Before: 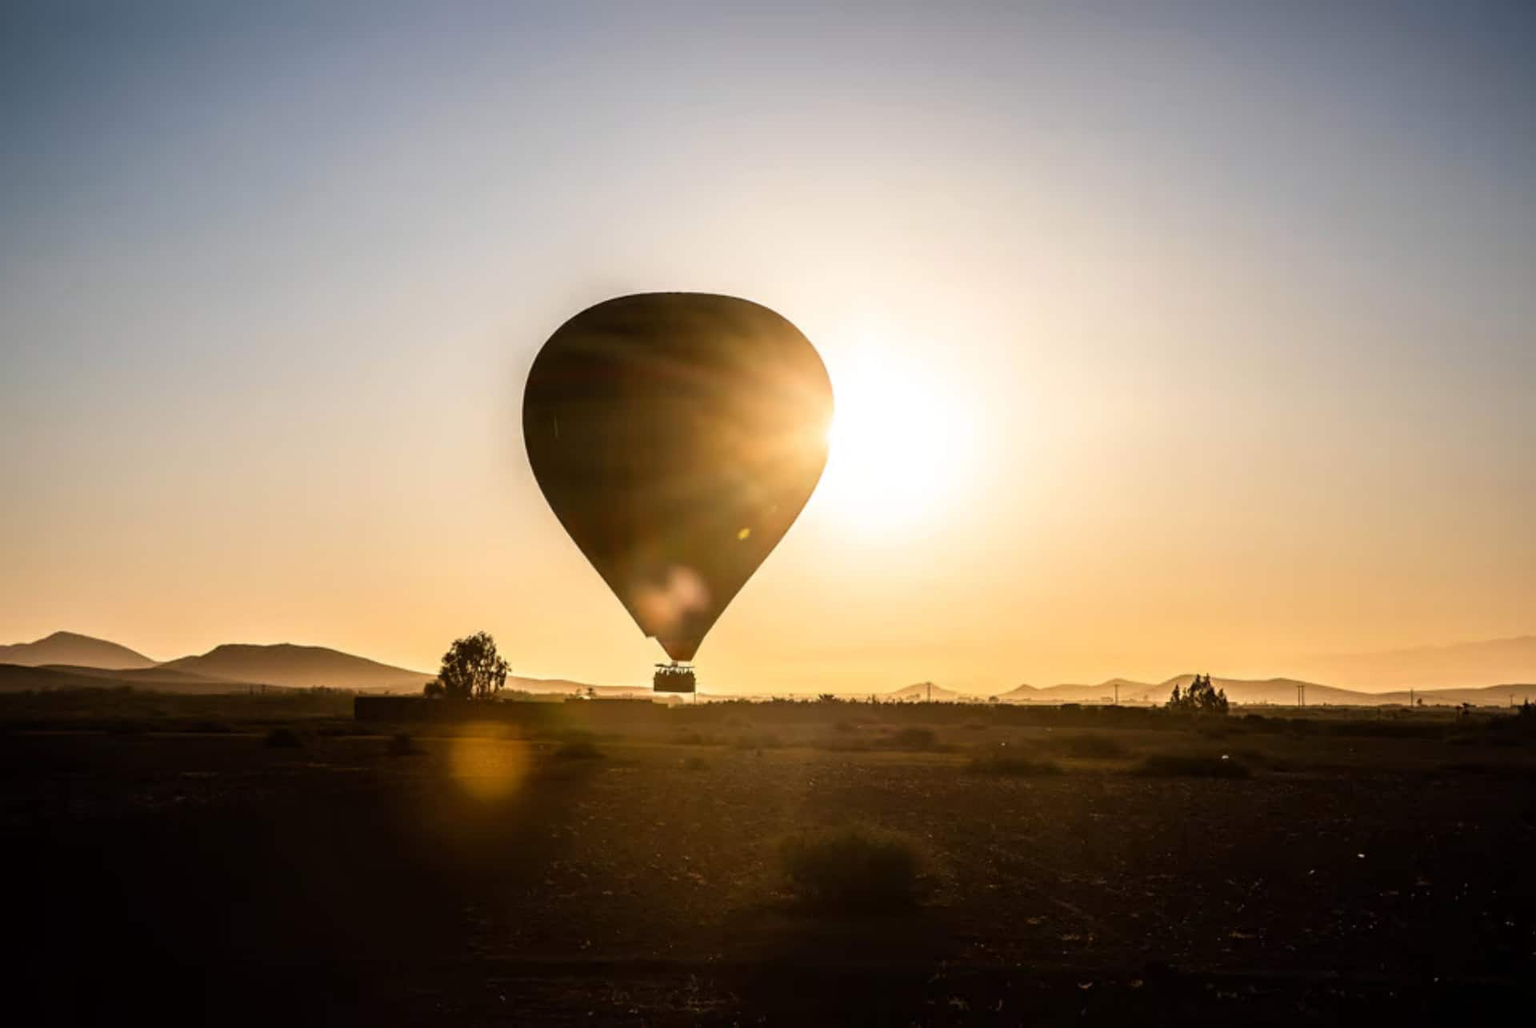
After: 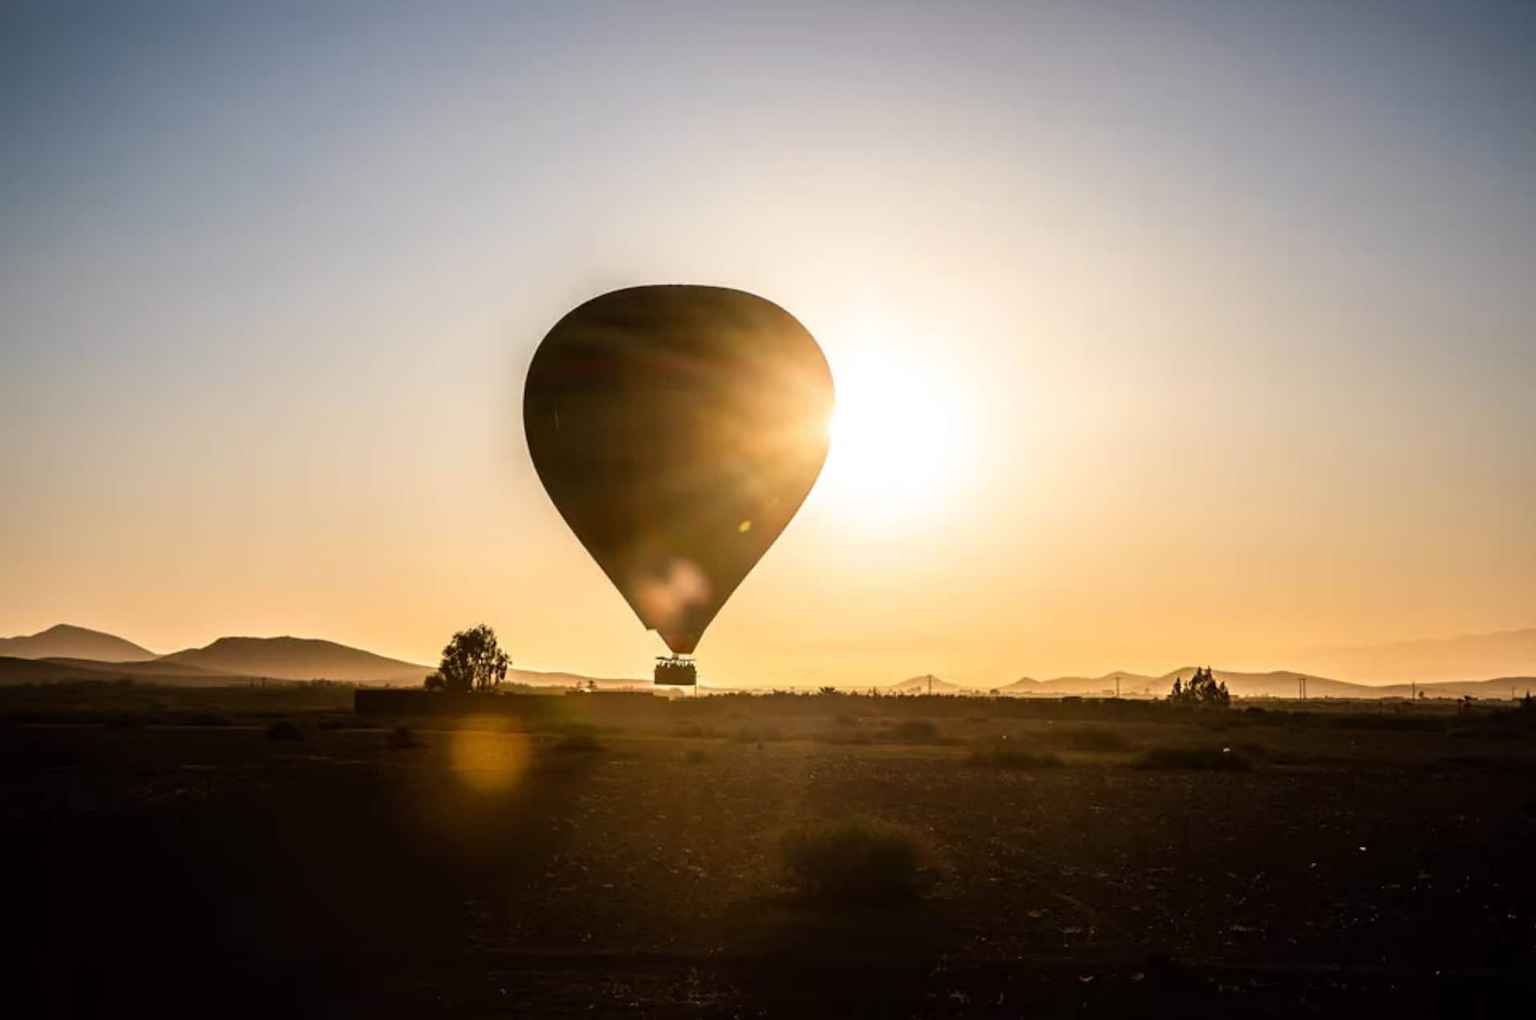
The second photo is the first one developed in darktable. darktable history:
exposure: compensate exposure bias true, compensate highlight preservation false
crop: top 0.799%, right 0.064%
